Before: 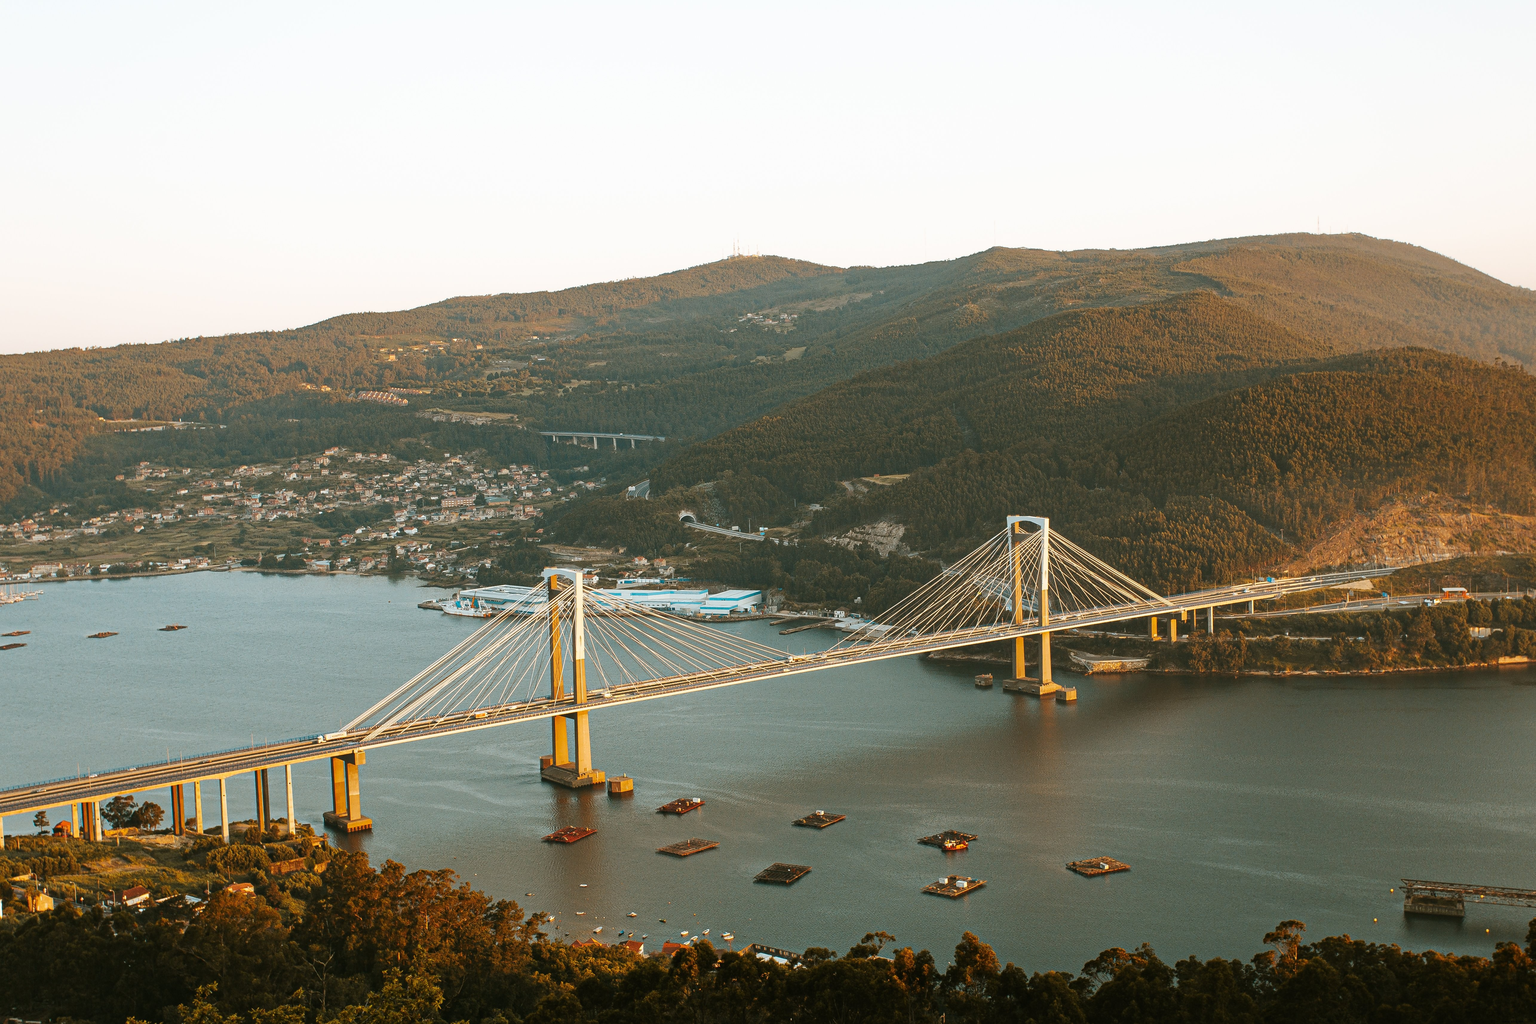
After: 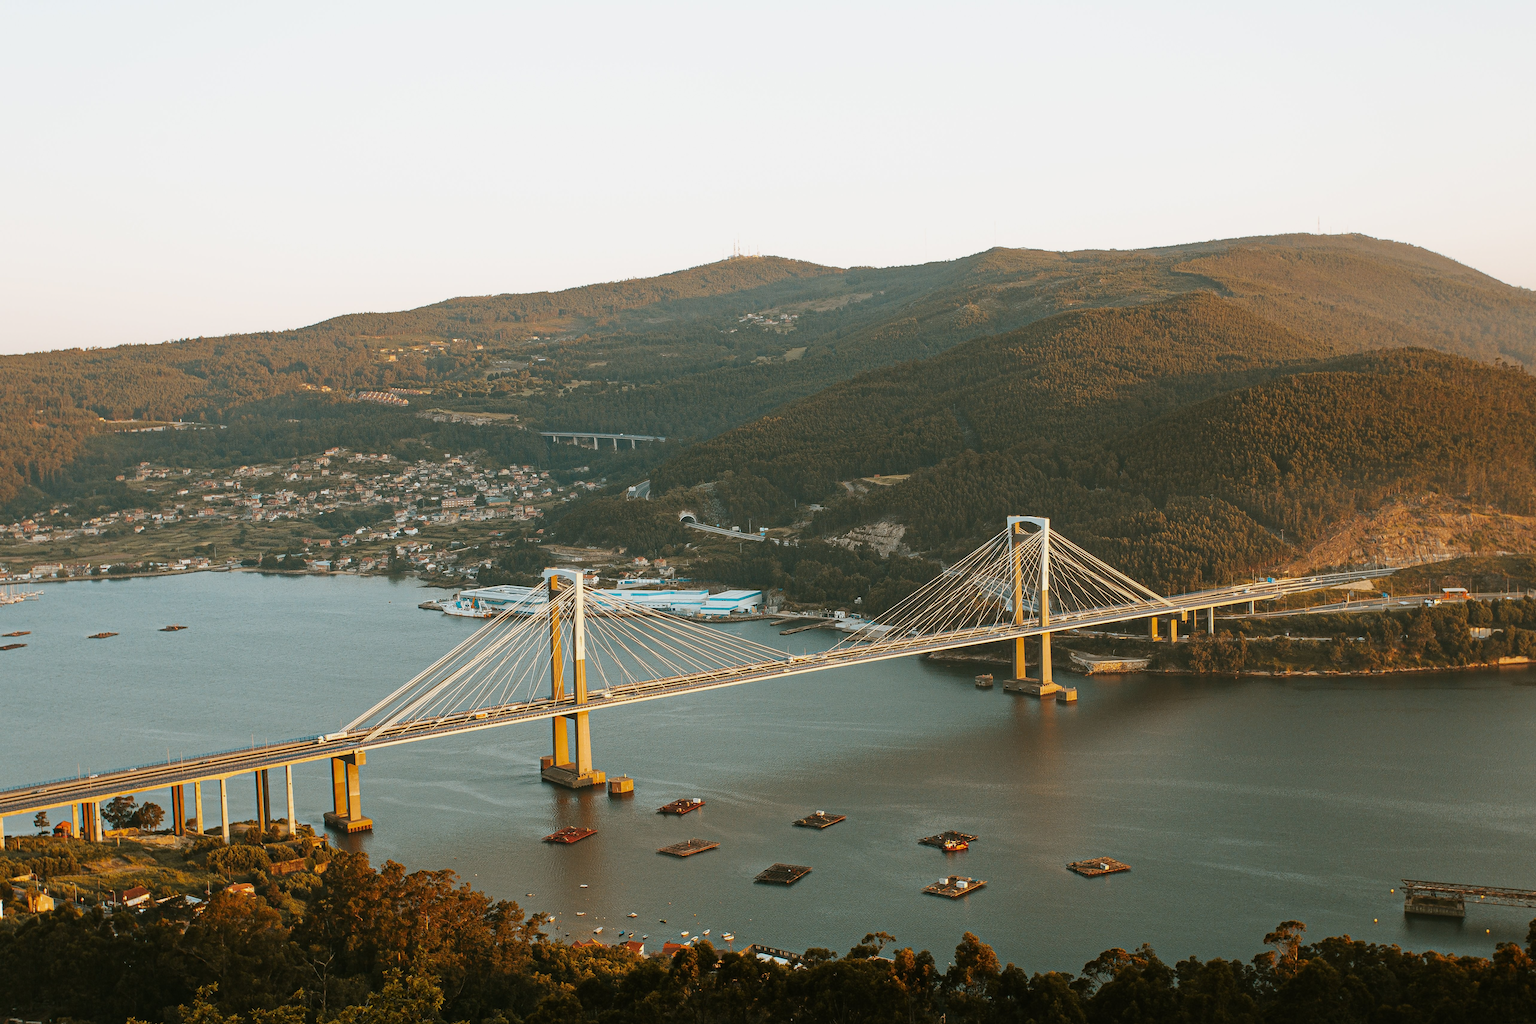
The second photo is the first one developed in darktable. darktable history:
exposure: exposure -0.147 EV, compensate highlight preservation false
